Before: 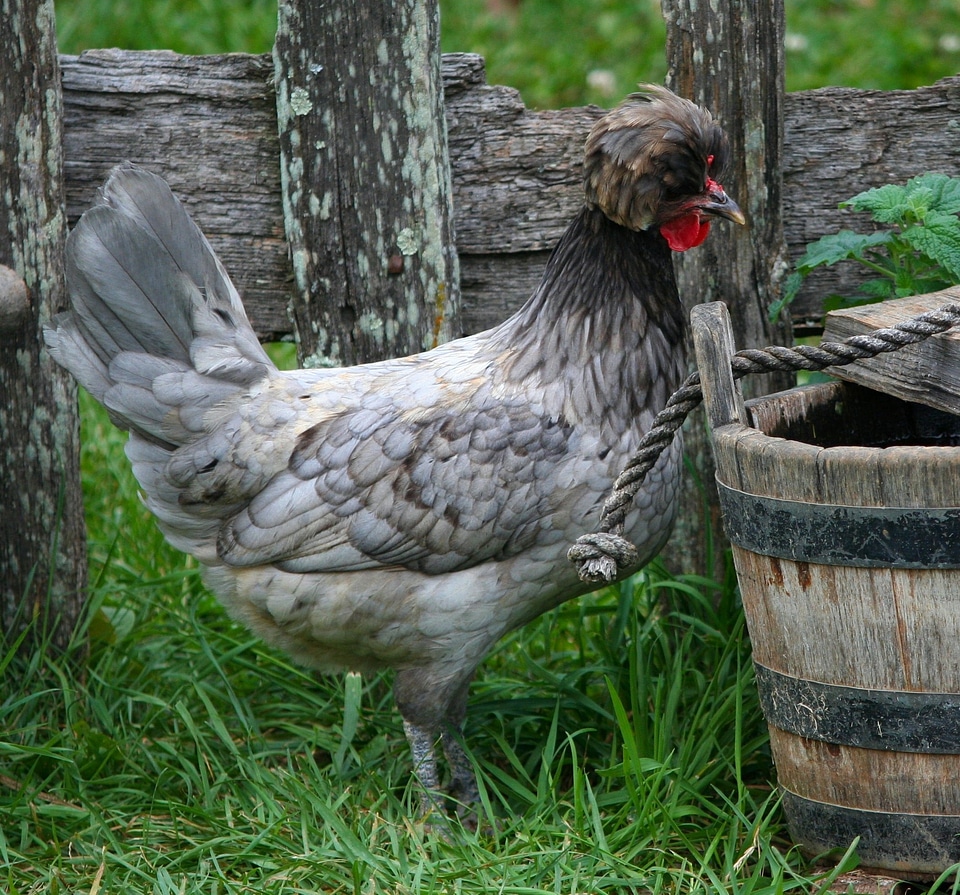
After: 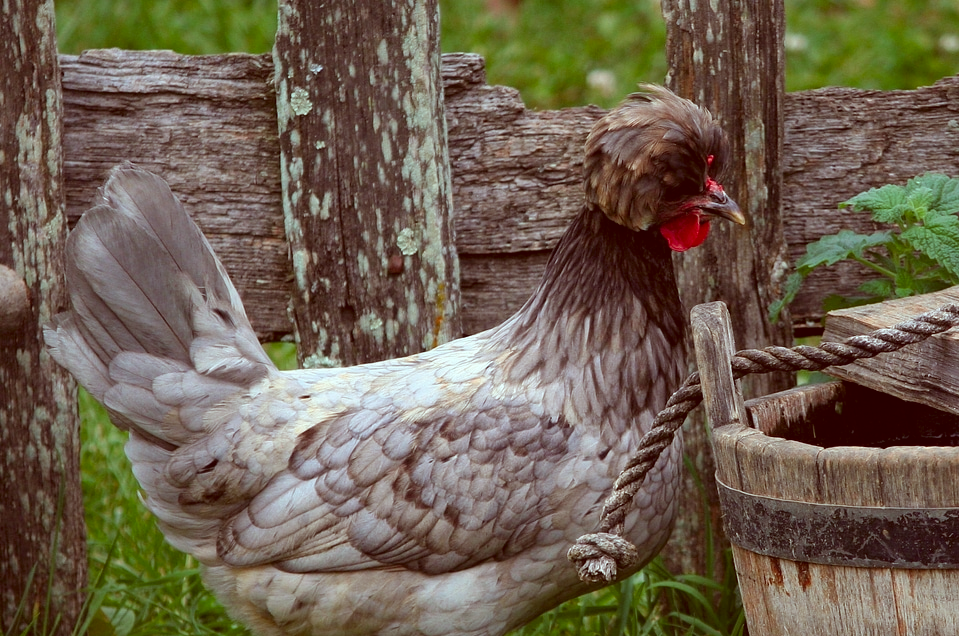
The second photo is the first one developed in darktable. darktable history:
color correction: highlights a* -7.14, highlights b* -0.181, shadows a* 20.61, shadows b* 12.28
crop: right 0%, bottom 28.926%
